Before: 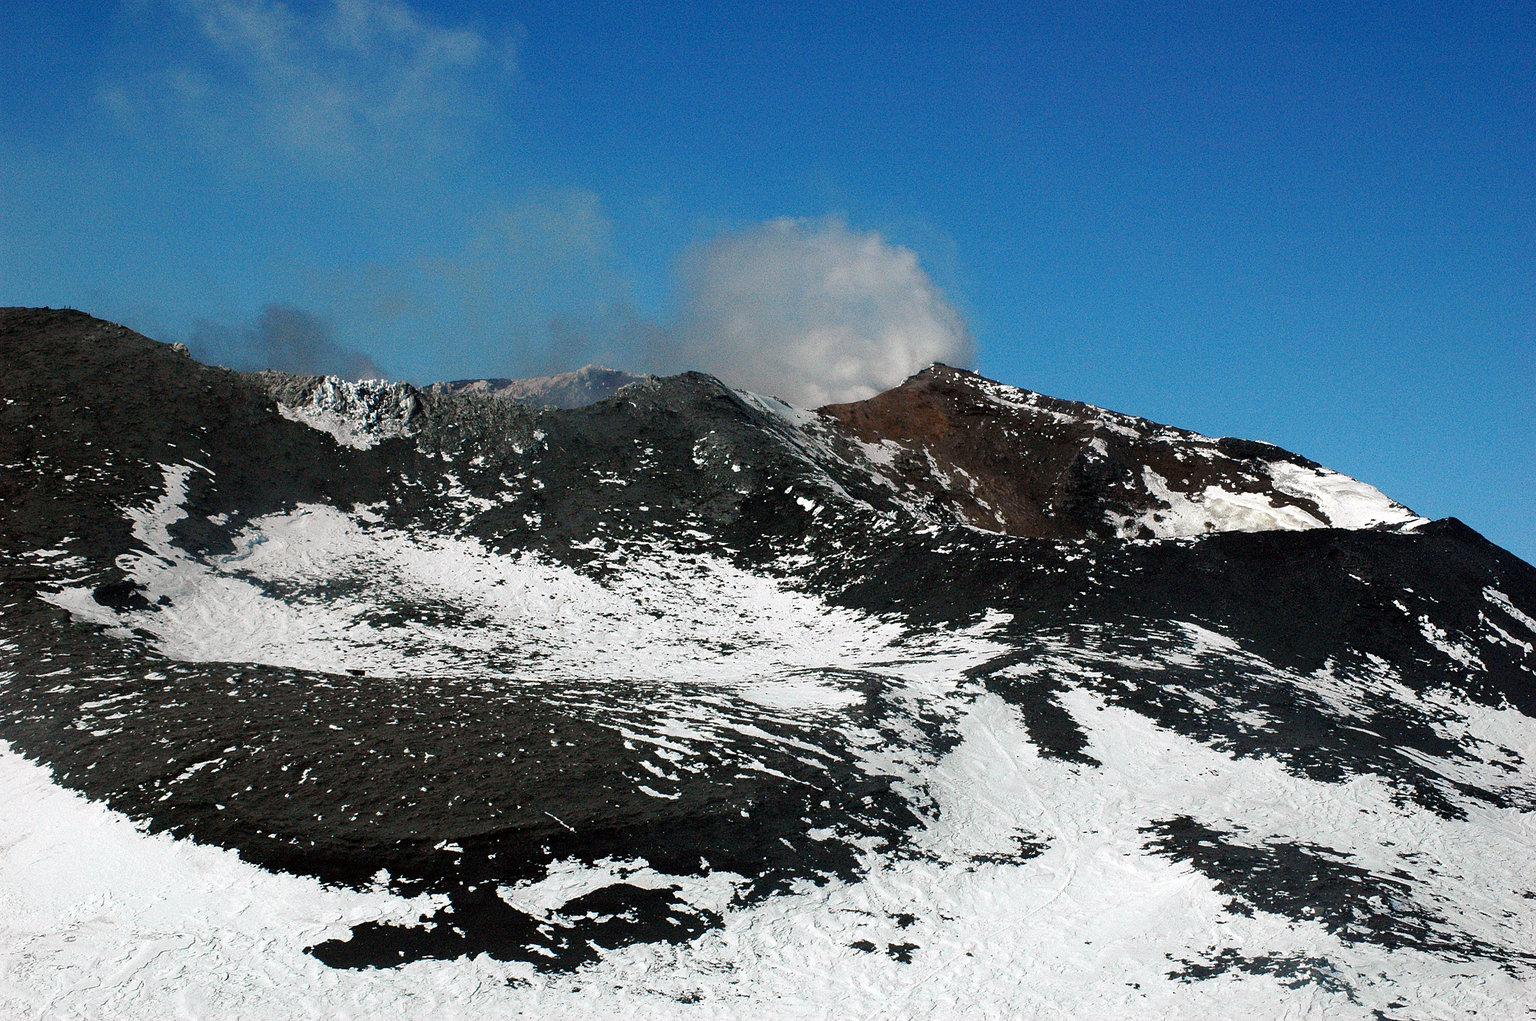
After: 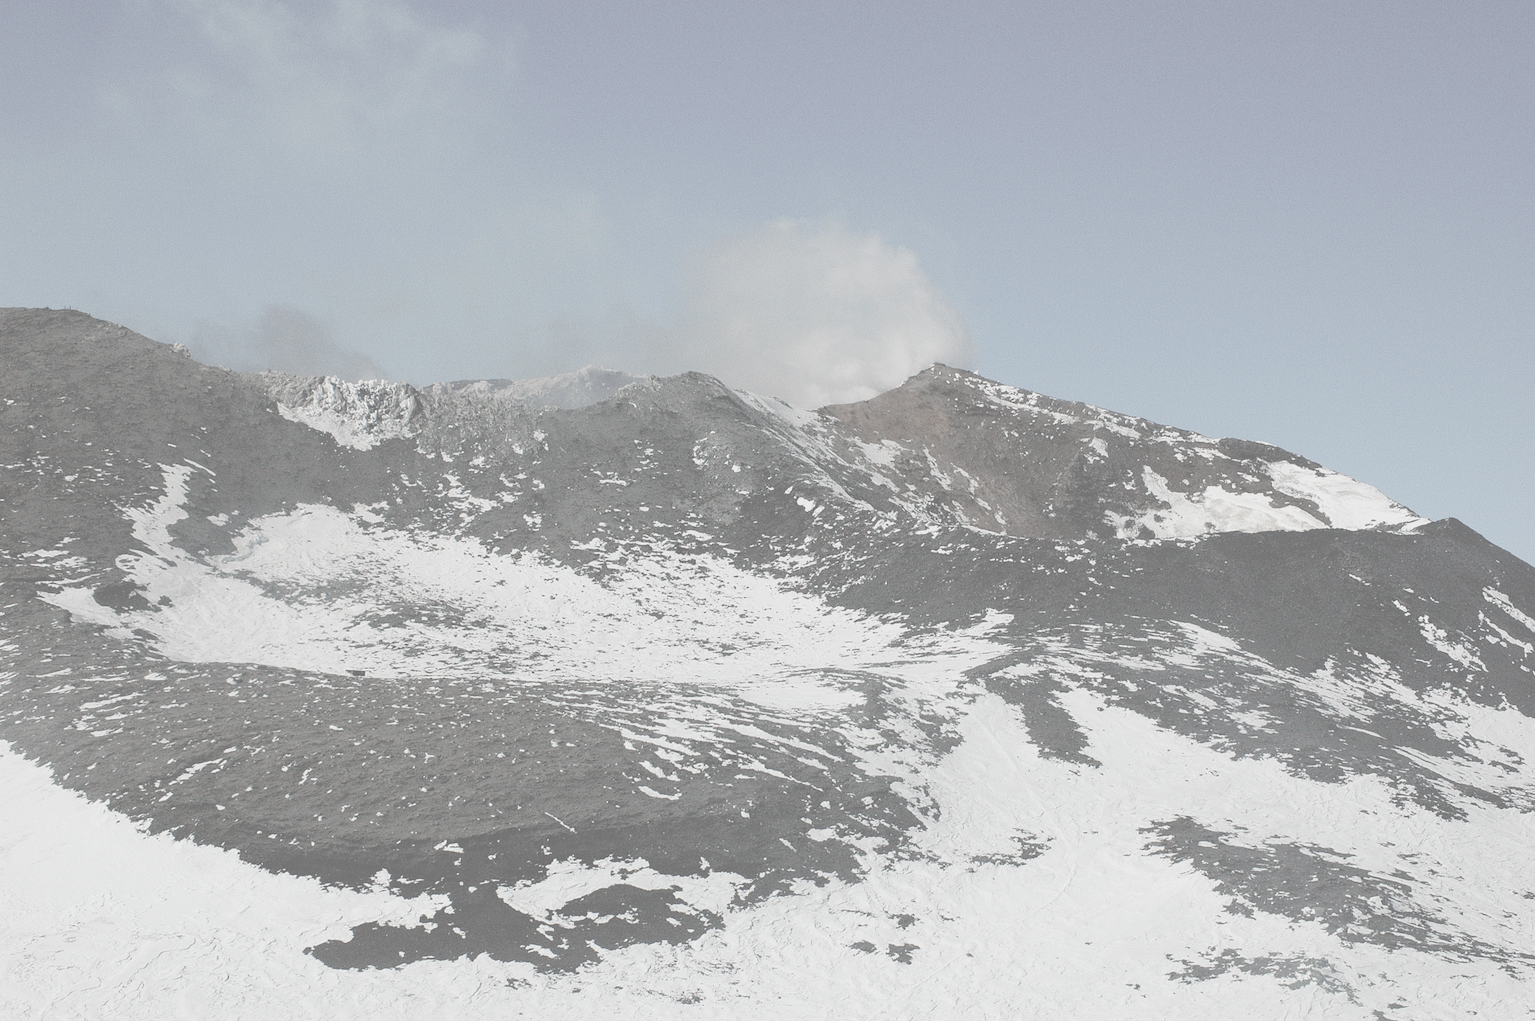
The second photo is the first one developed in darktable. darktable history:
contrast brightness saturation: contrast -0.332, brightness 0.732, saturation -0.796
